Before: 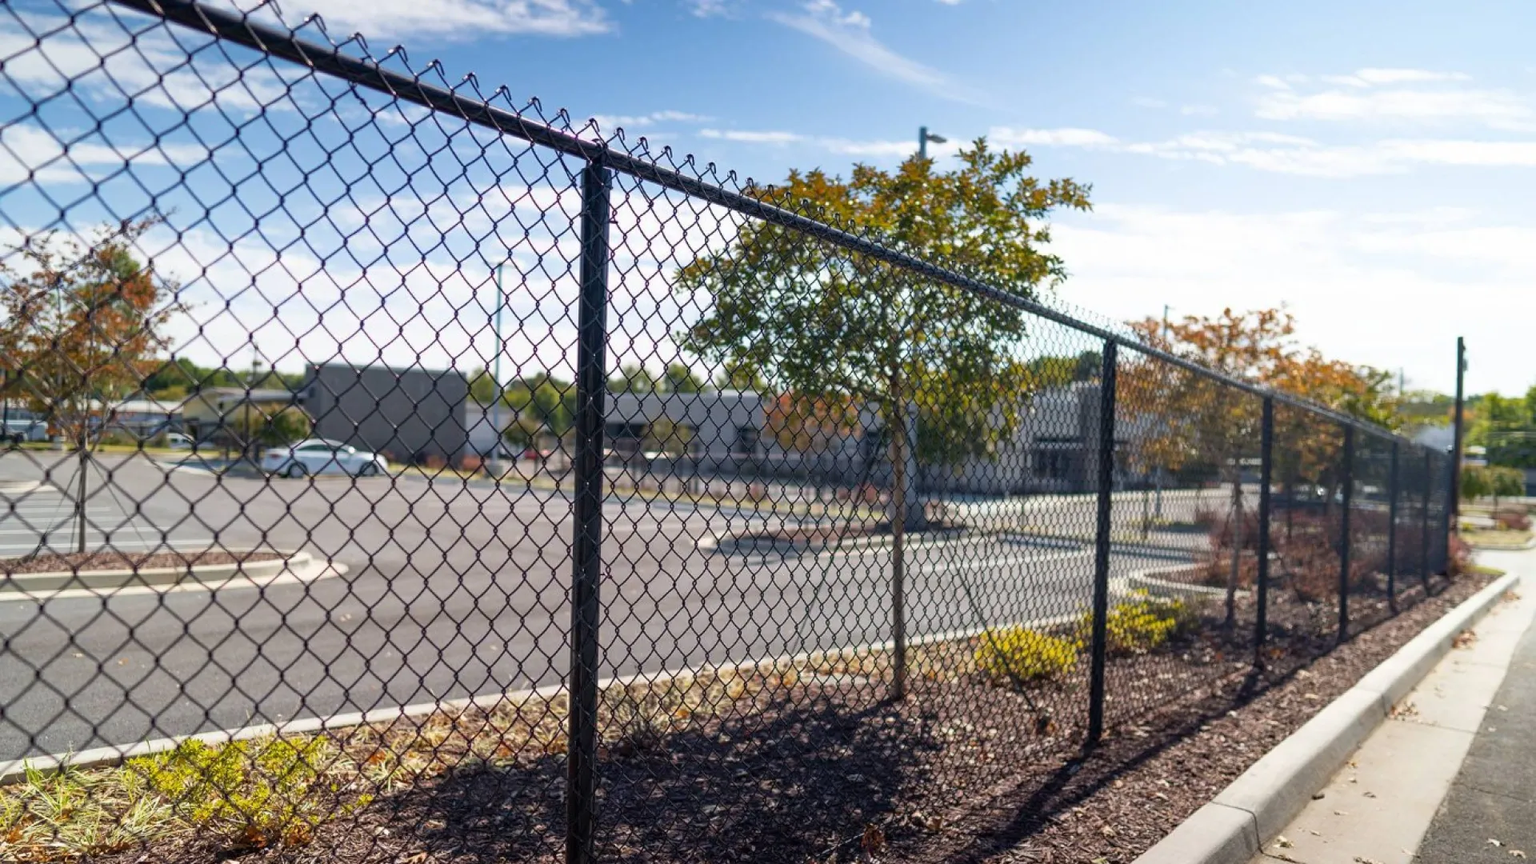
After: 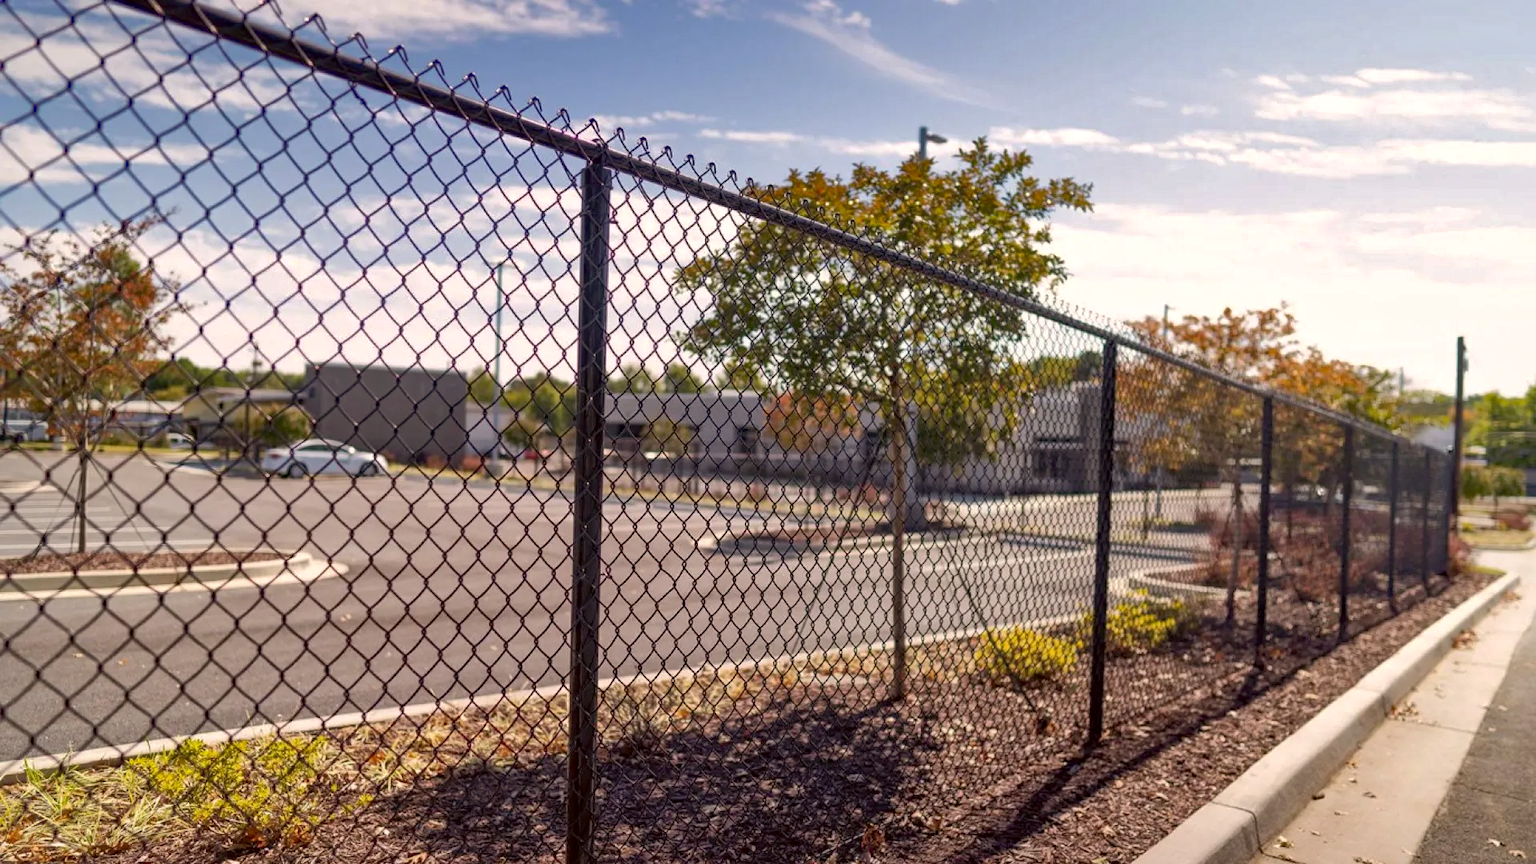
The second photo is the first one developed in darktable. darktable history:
local contrast: mode bilateral grid, contrast 26, coarseness 50, detail 123%, midtone range 0.2
shadows and highlights: on, module defaults
tone equalizer: edges refinement/feathering 500, mask exposure compensation -1.57 EV, preserve details no
haze removal: adaptive false
color correction: highlights a* 6.65, highlights b* 7.6, shadows a* 6.18, shadows b* 7.11, saturation 0.924
